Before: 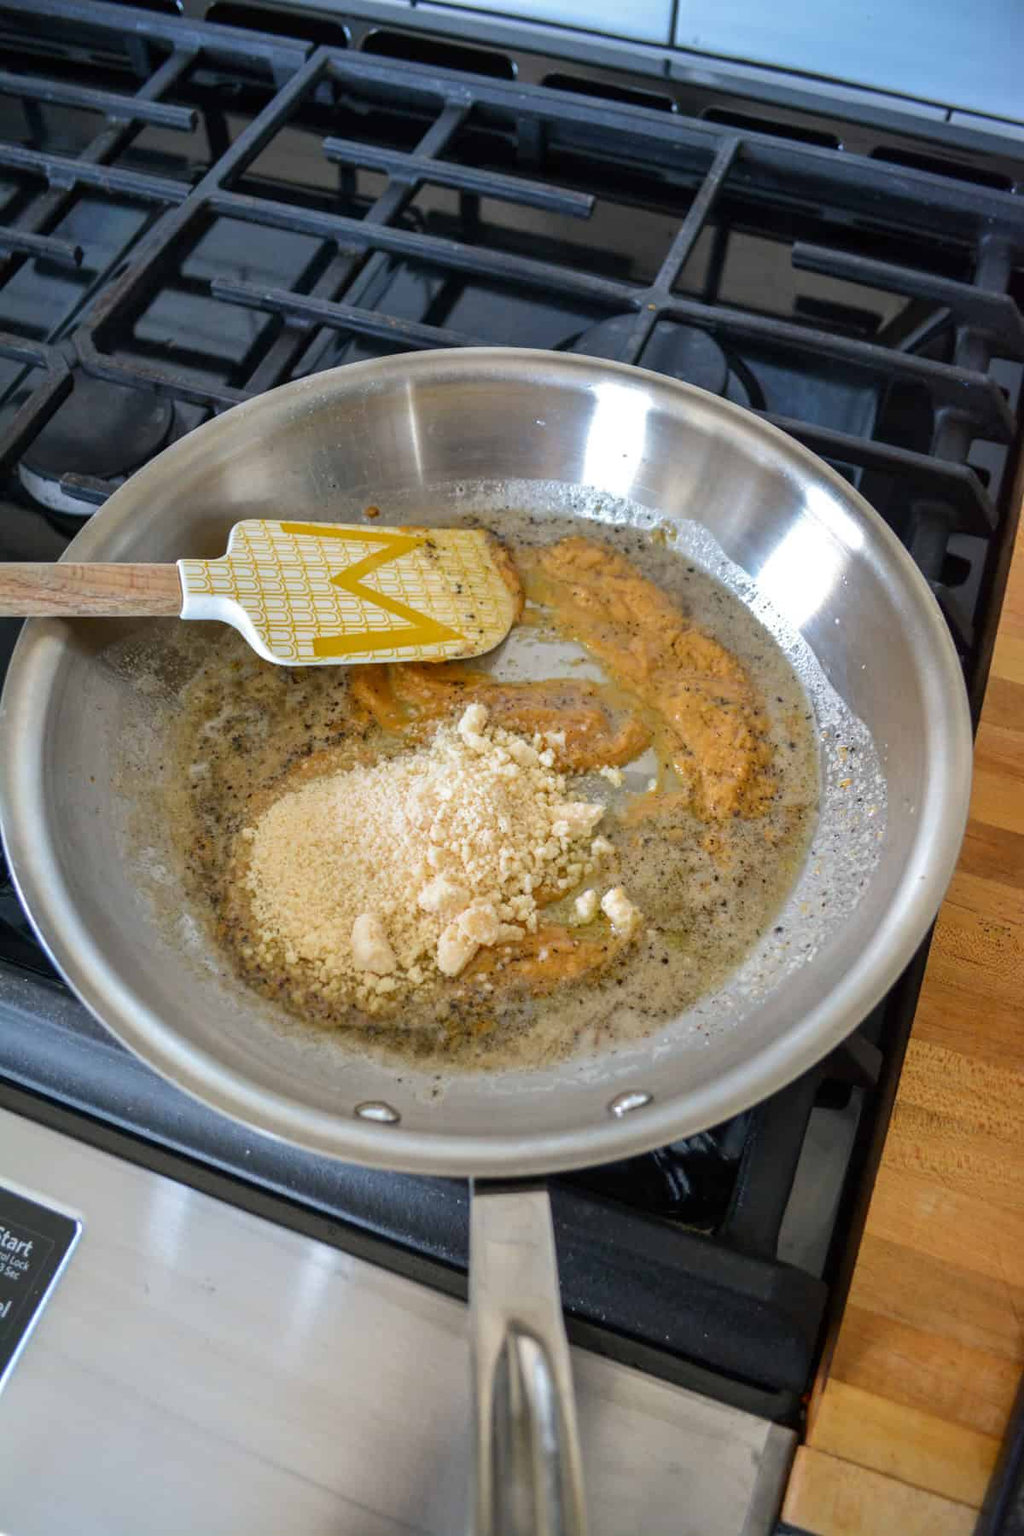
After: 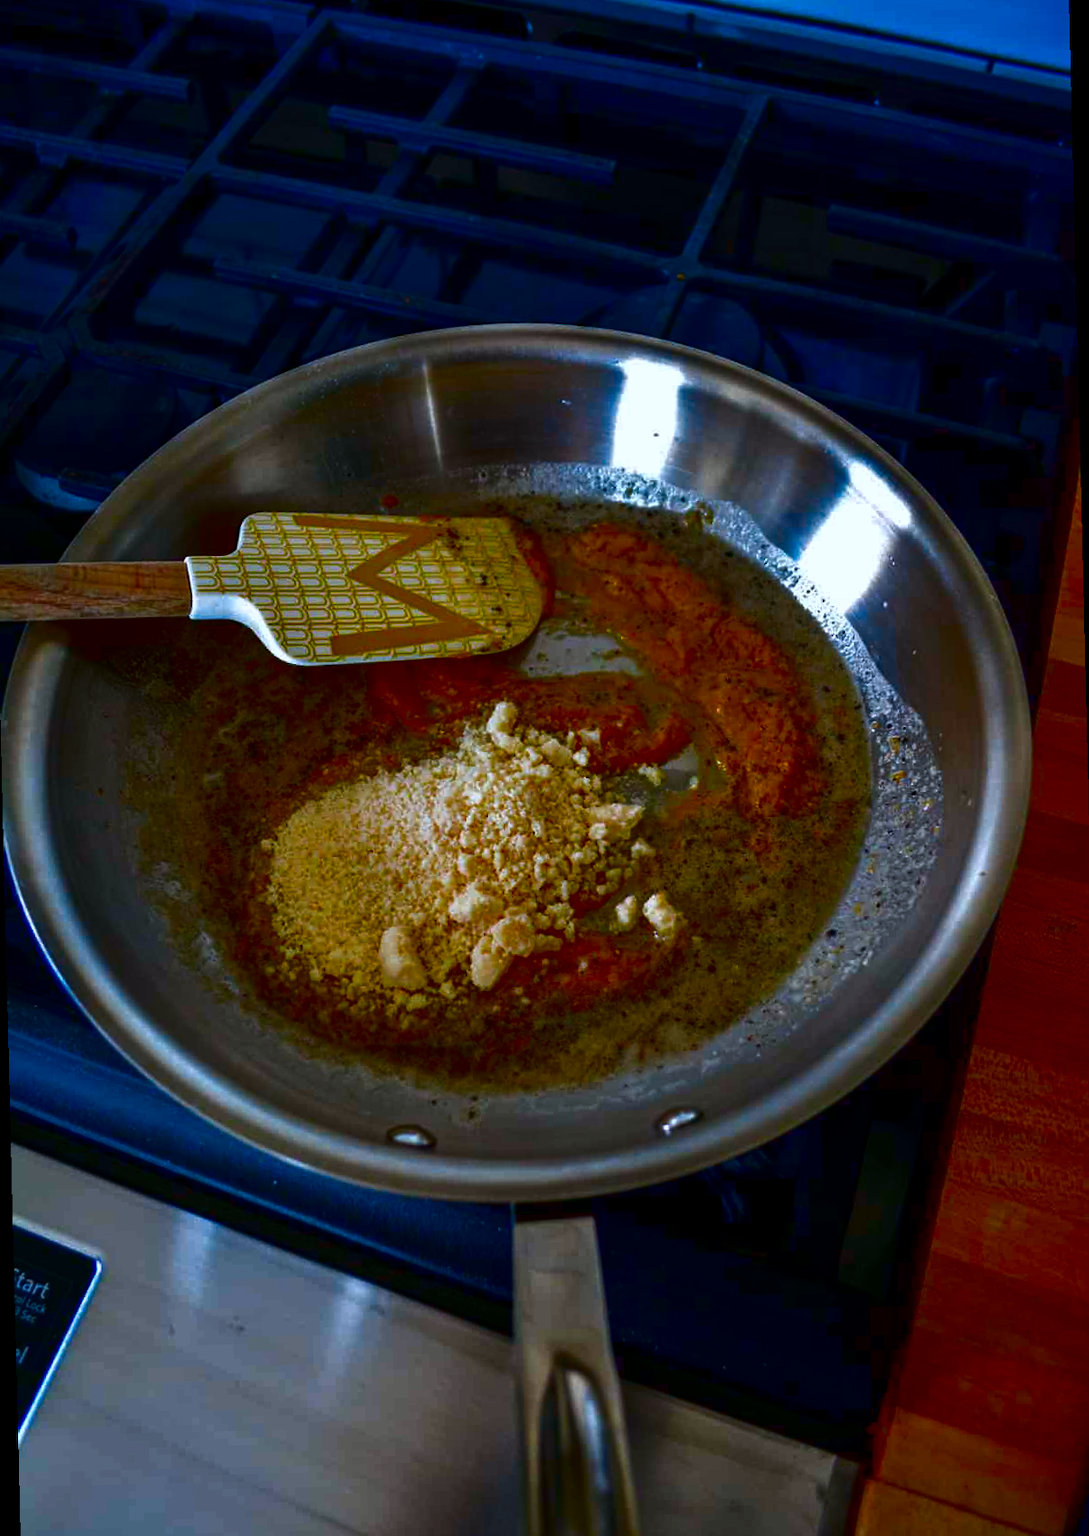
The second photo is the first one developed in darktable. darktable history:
white balance: red 0.974, blue 1.044
contrast brightness saturation: brightness -1, saturation 1
rotate and perspective: rotation -1.42°, crop left 0.016, crop right 0.984, crop top 0.035, crop bottom 0.965
